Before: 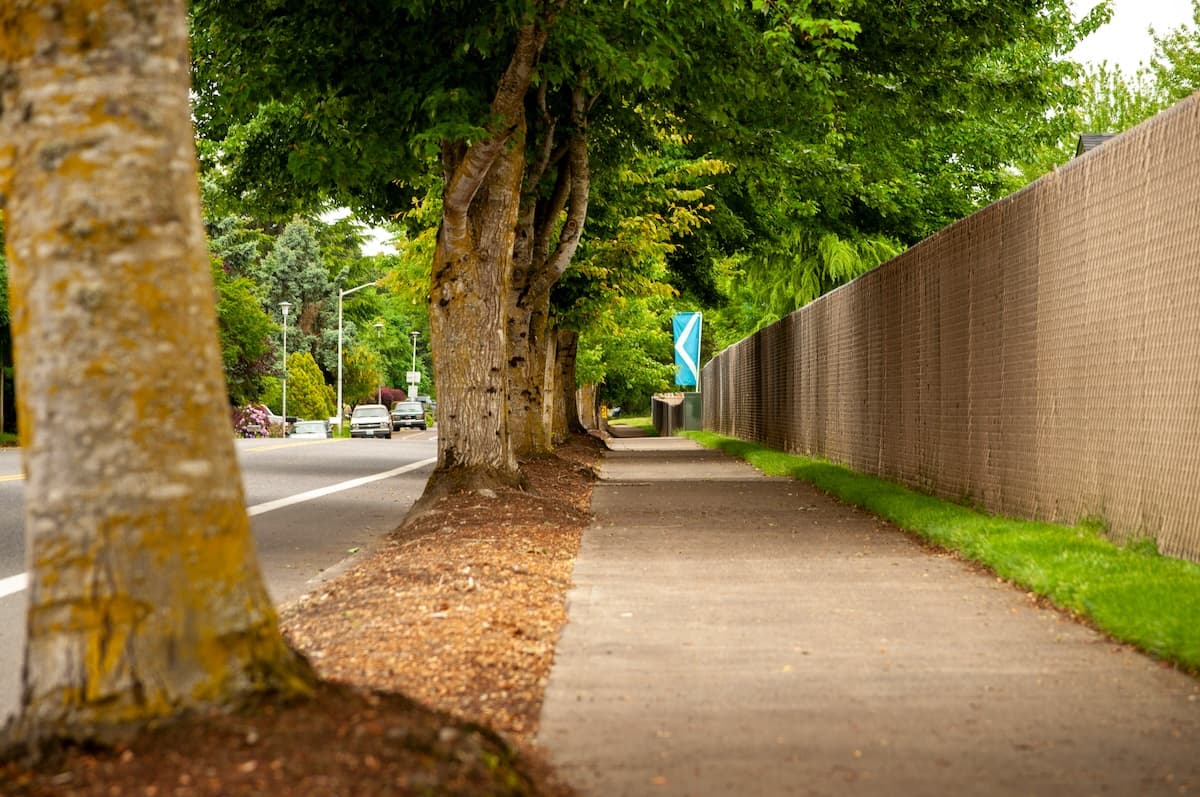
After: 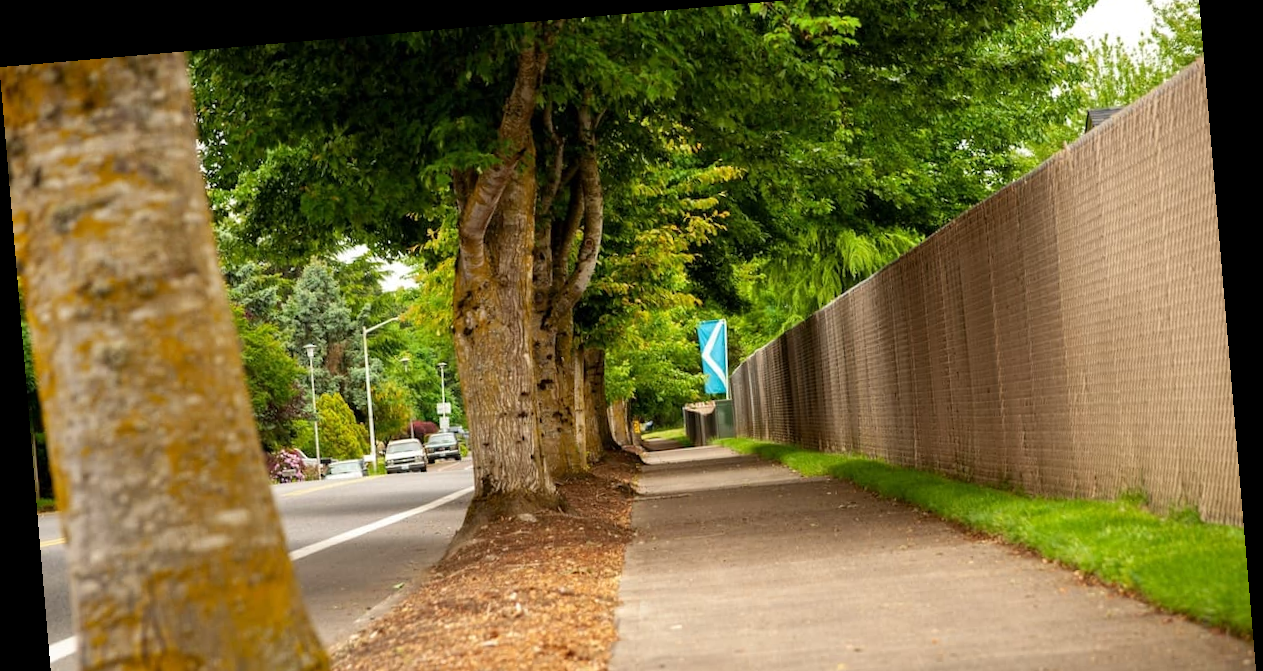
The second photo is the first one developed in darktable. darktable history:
crop: top 3.857%, bottom 21.132%
rotate and perspective: rotation -4.86°, automatic cropping off
